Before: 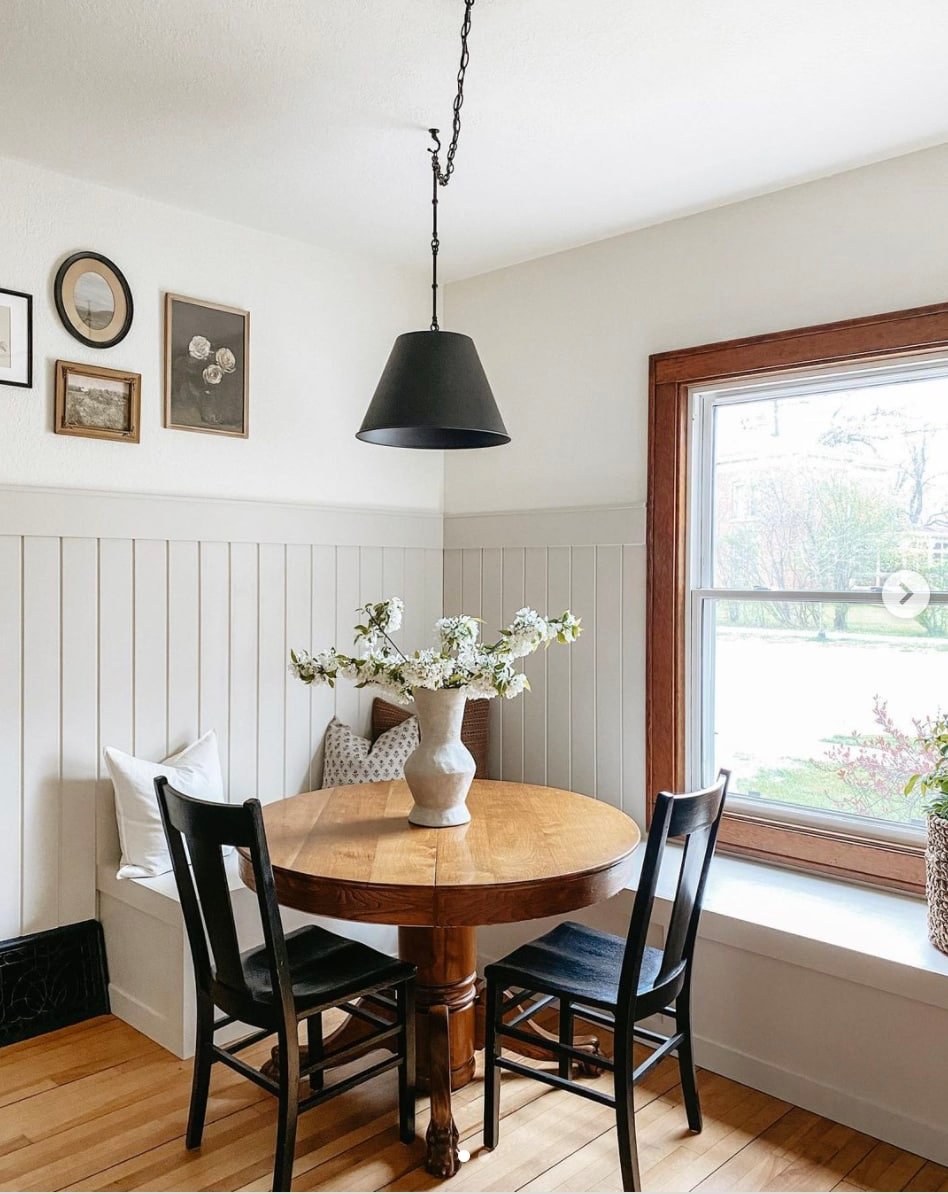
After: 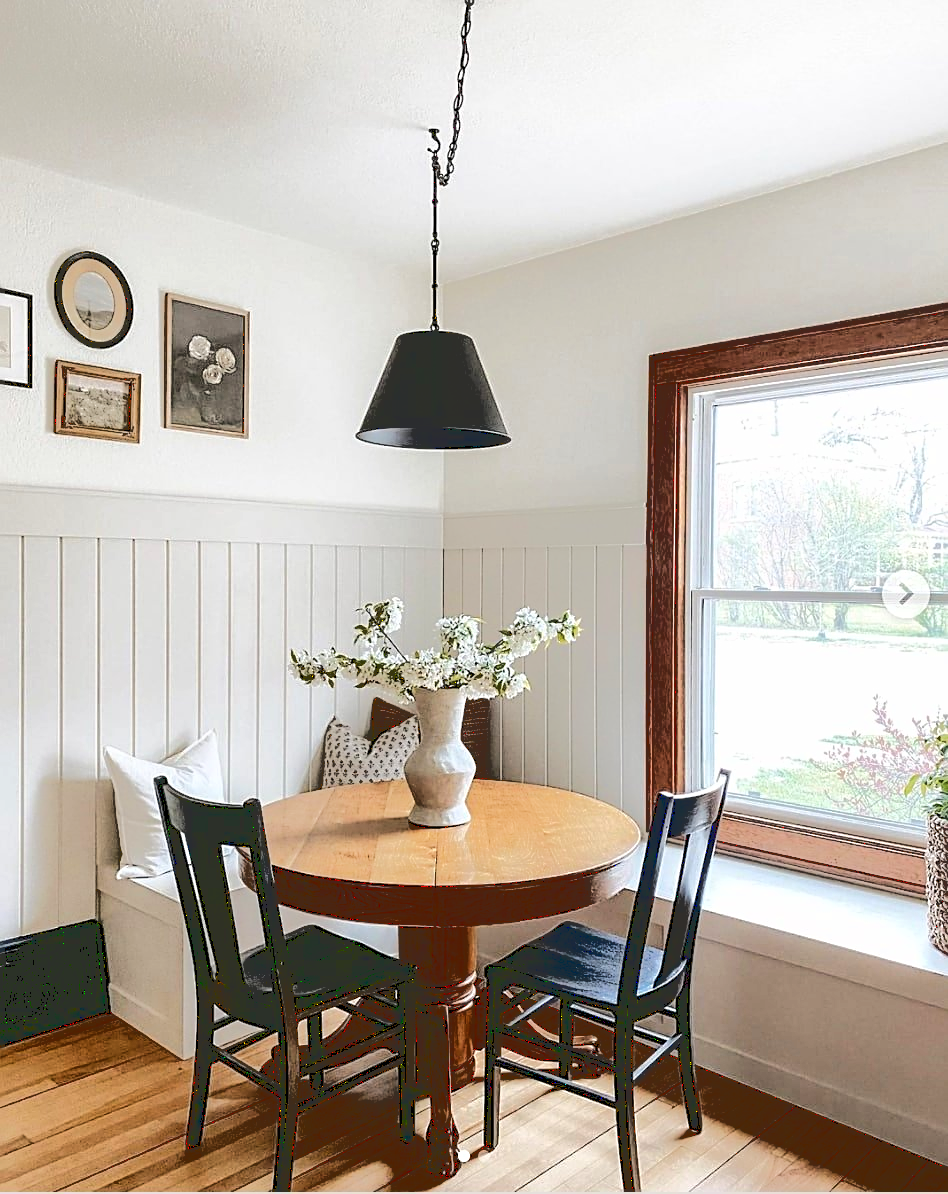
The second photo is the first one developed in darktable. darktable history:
sharpen: on, module defaults
base curve: curves: ch0 [(0.065, 0.026) (0.236, 0.358) (0.53, 0.546) (0.777, 0.841) (0.924, 0.992)], preserve colors average RGB
